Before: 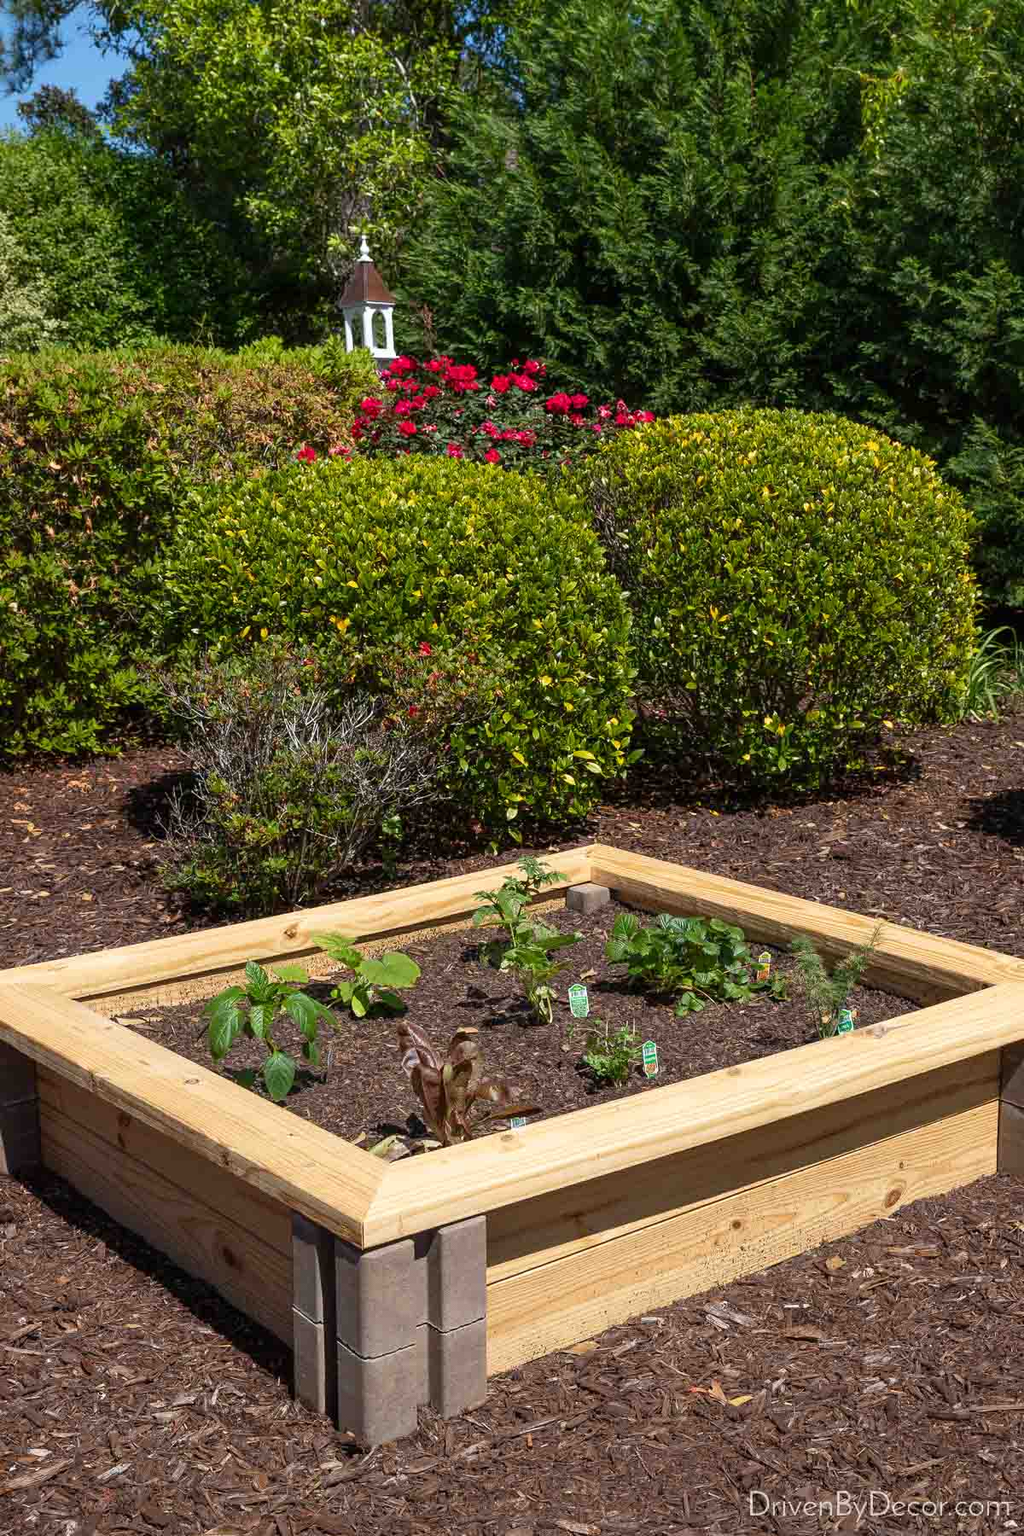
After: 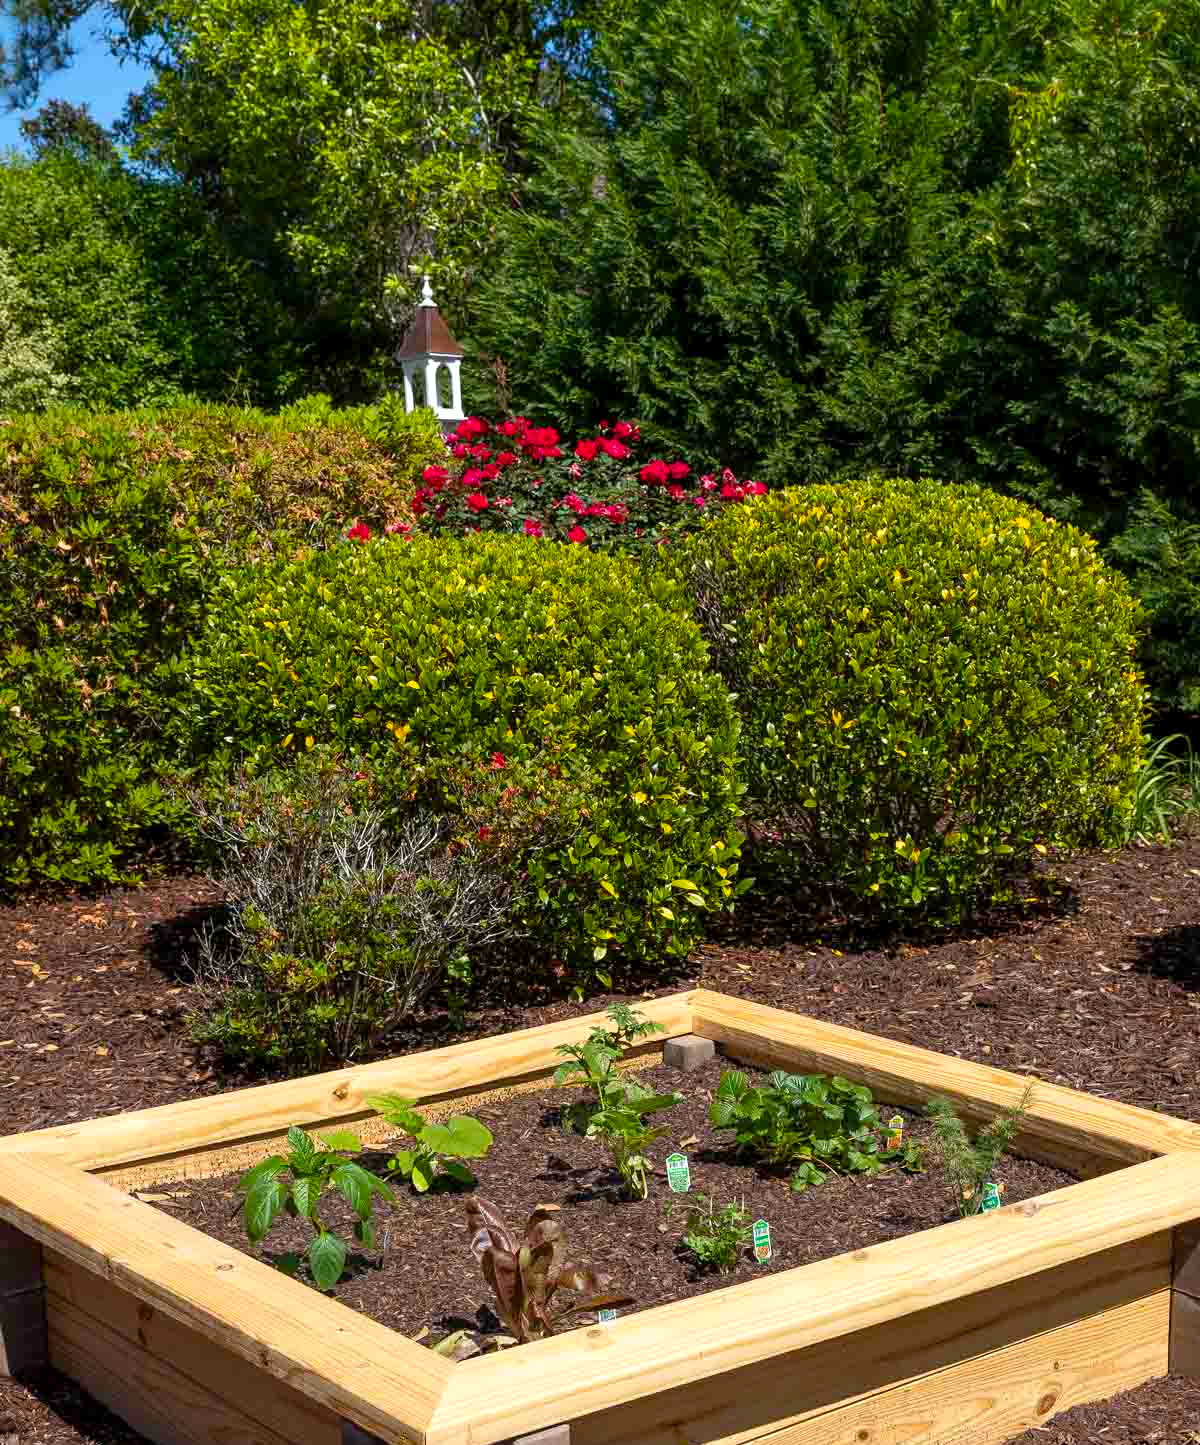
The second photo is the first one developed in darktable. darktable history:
color balance rgb: perceptual saturation grading › global saturation 9.934%, global vibrance 20%
crop: bottom 19.691%
exposure: black level correction 0.002, exposure 0.148 EV, compensate highlight preservation false
